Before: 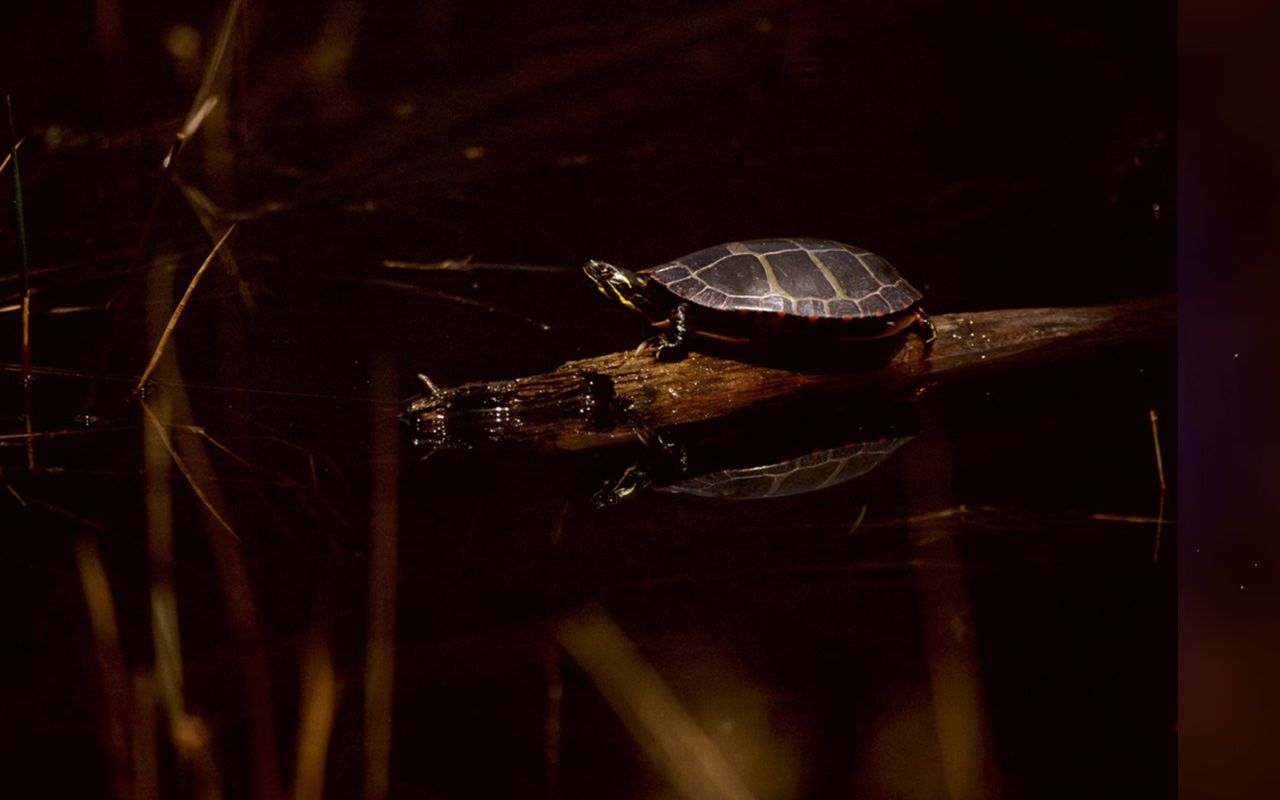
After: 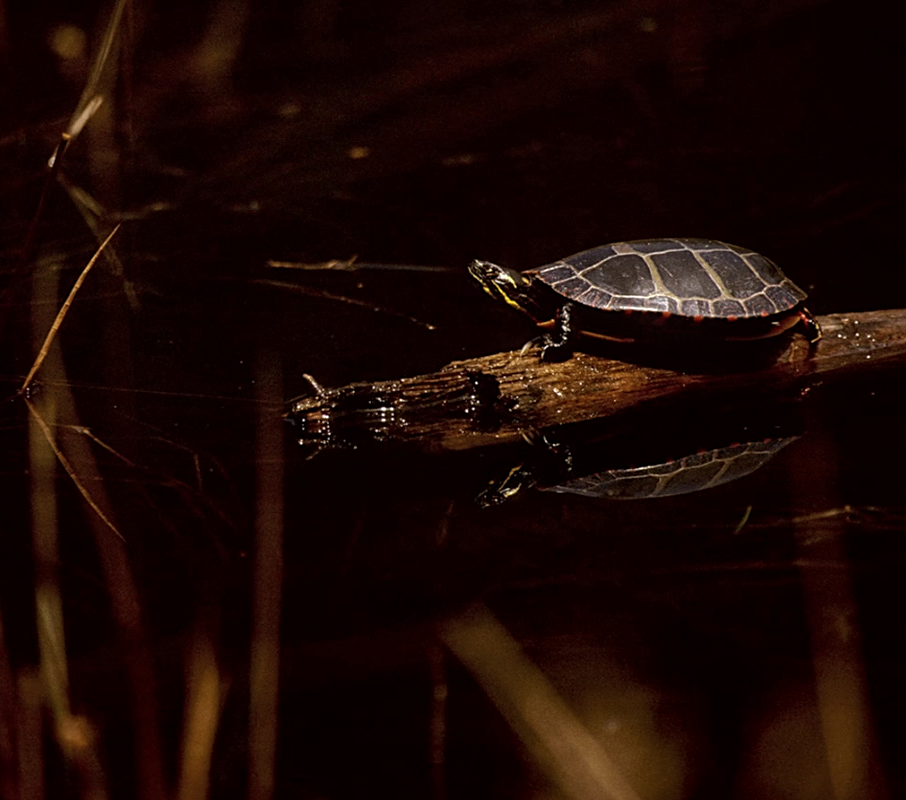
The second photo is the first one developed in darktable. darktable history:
crop and rotate: left 9.061%, right 20.142%
sharpen: on, module defaults
local contrast: on, module defaults
